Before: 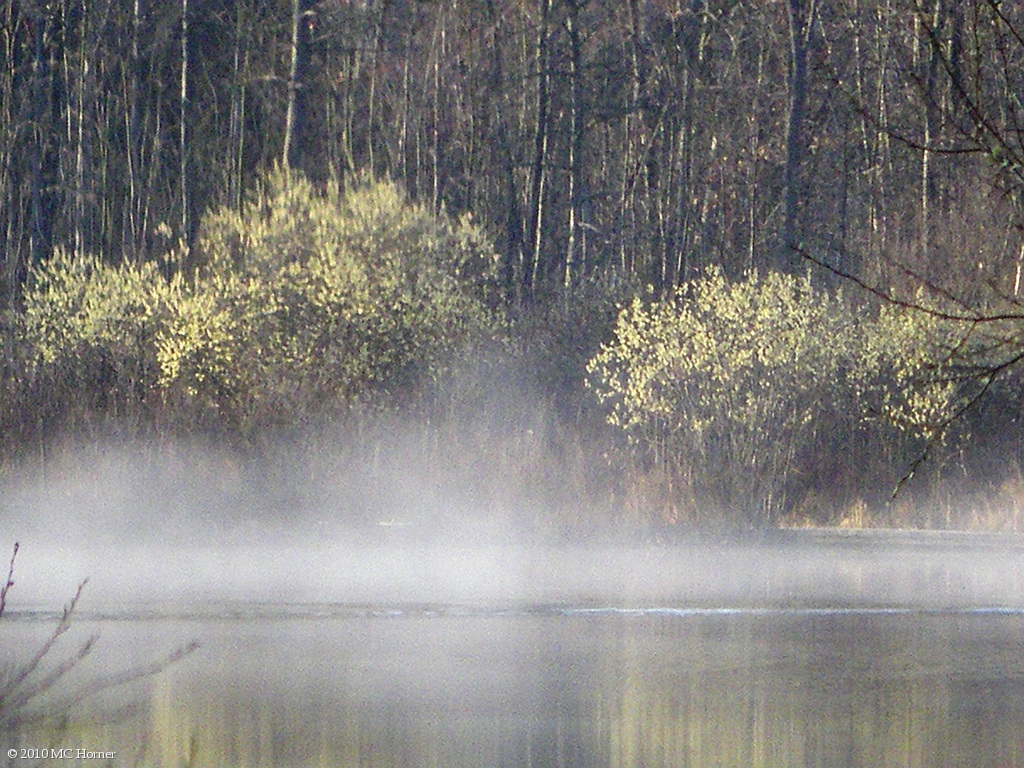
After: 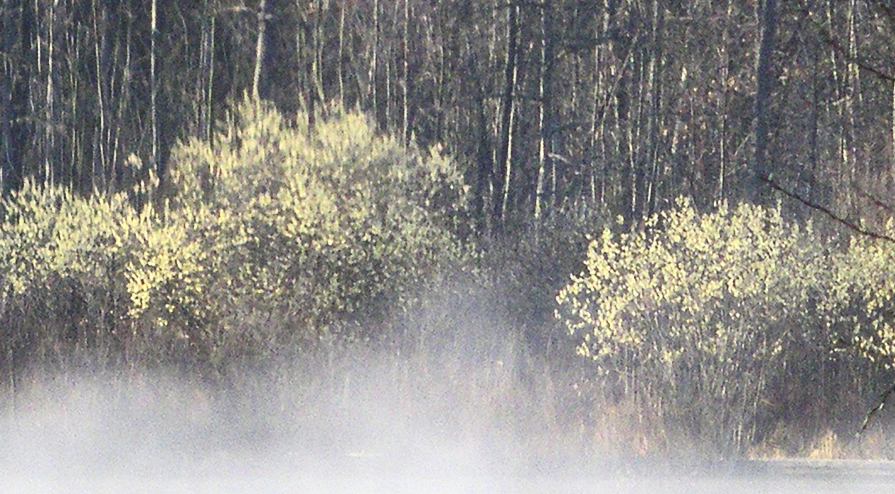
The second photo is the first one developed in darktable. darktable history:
crop: left 2.941%, top 8.999%, right 9.644%, bottom 26.599%
exposure: black level correction -0.022, exposure -0.03 EV, compensate exposure bias true, compensate highlight preservation false
contrast brightness saturation: contrast 0.245, brightness 0.095
